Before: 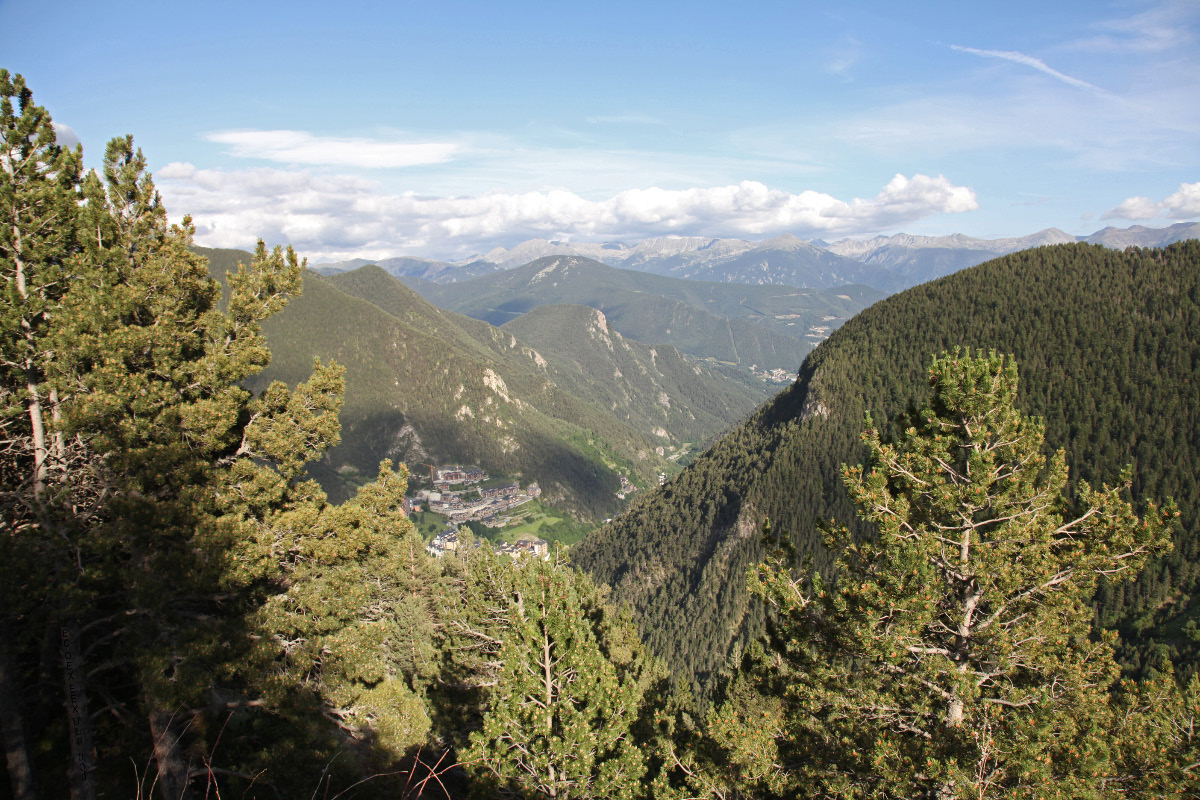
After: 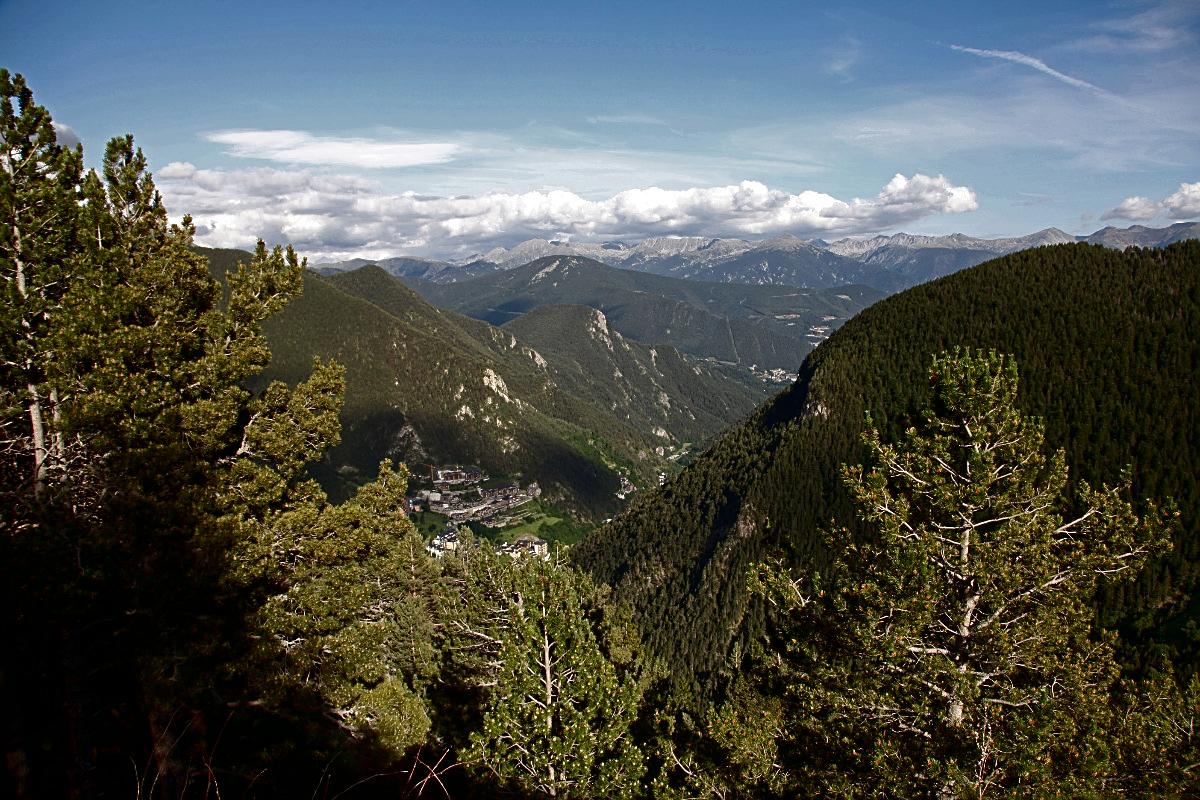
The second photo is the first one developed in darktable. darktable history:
sharpen: on, module defaults
contrast brightness saturation: brightness -0.52
